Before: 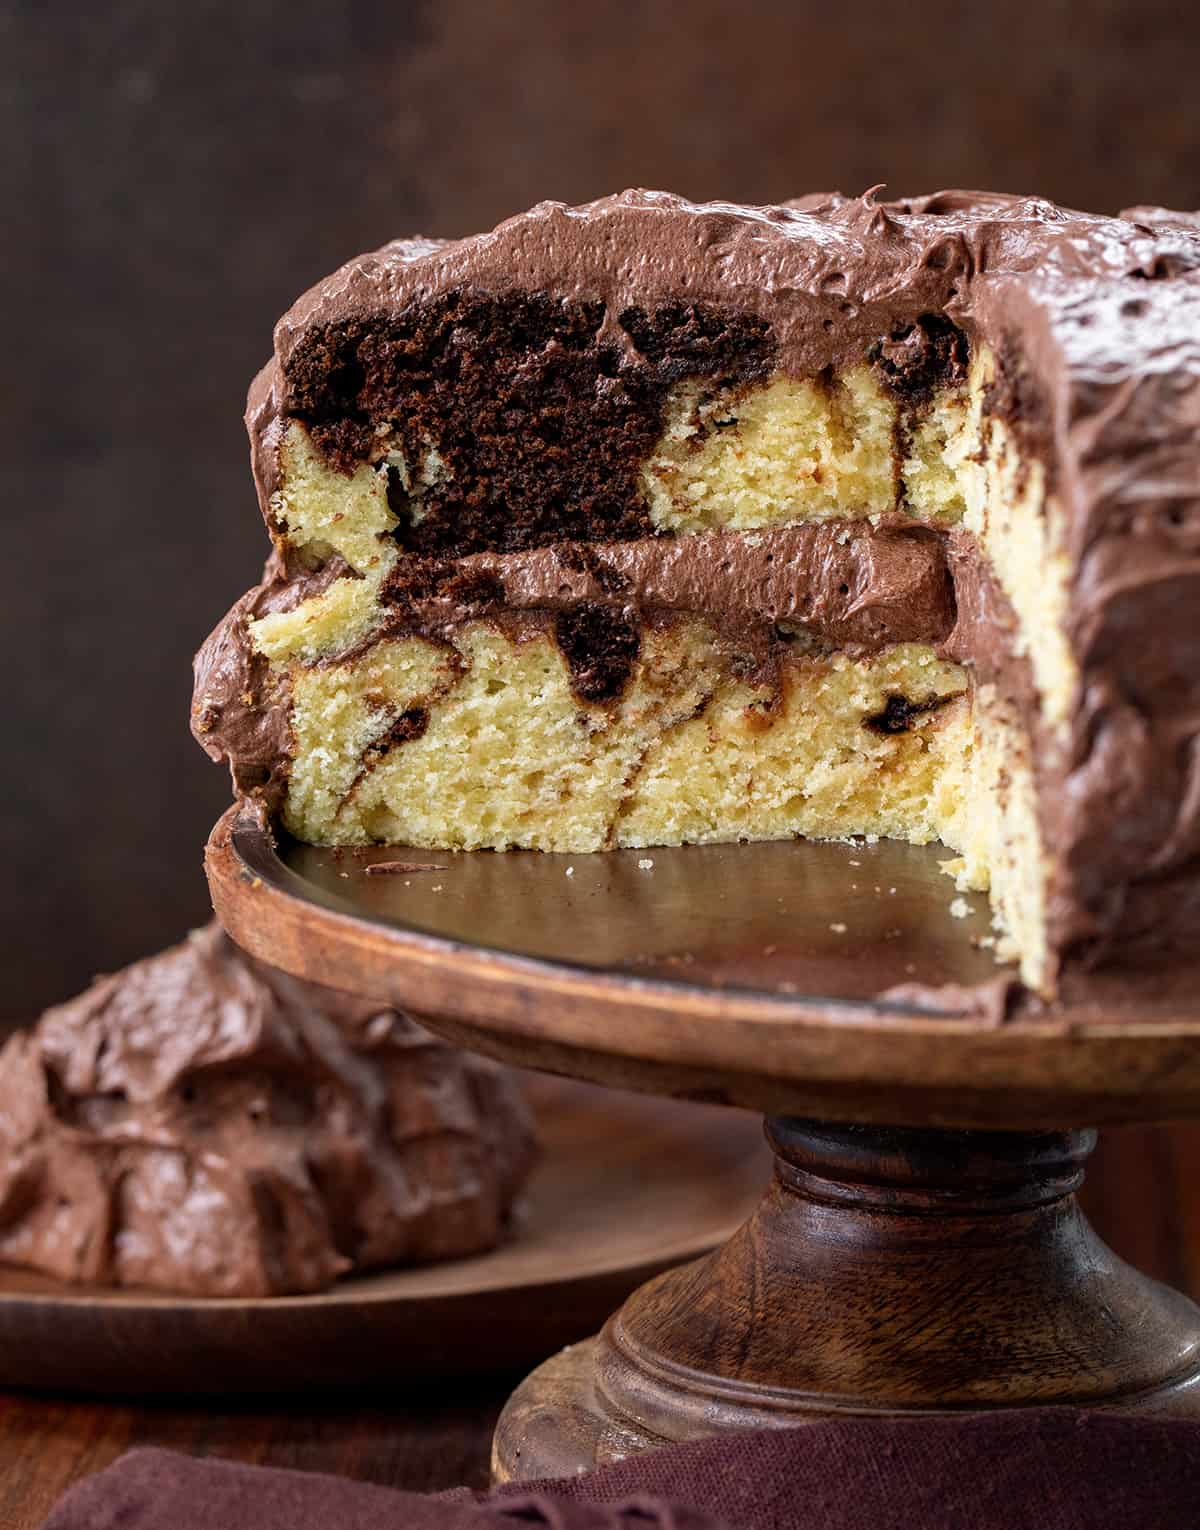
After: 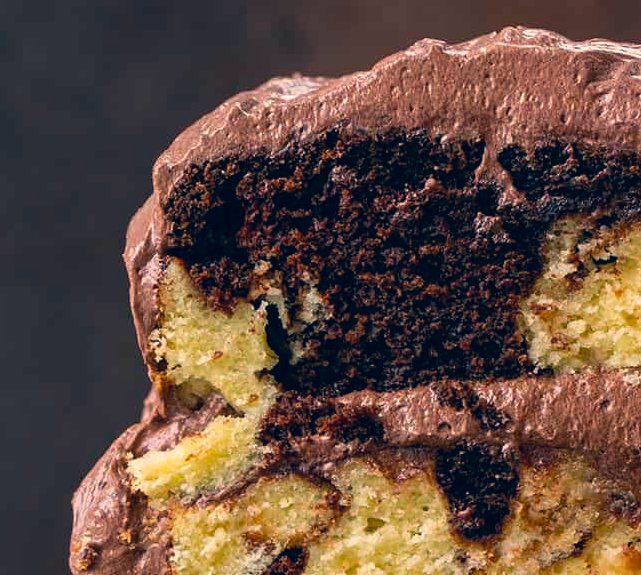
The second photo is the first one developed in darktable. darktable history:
crop: left 10.098%, top 10.628%, right 36.442%, bottom 51.788%
color correction: highlights a* 10.28, highlights b* 14.64, shadows a* -10.38, shadows b* -15.09
